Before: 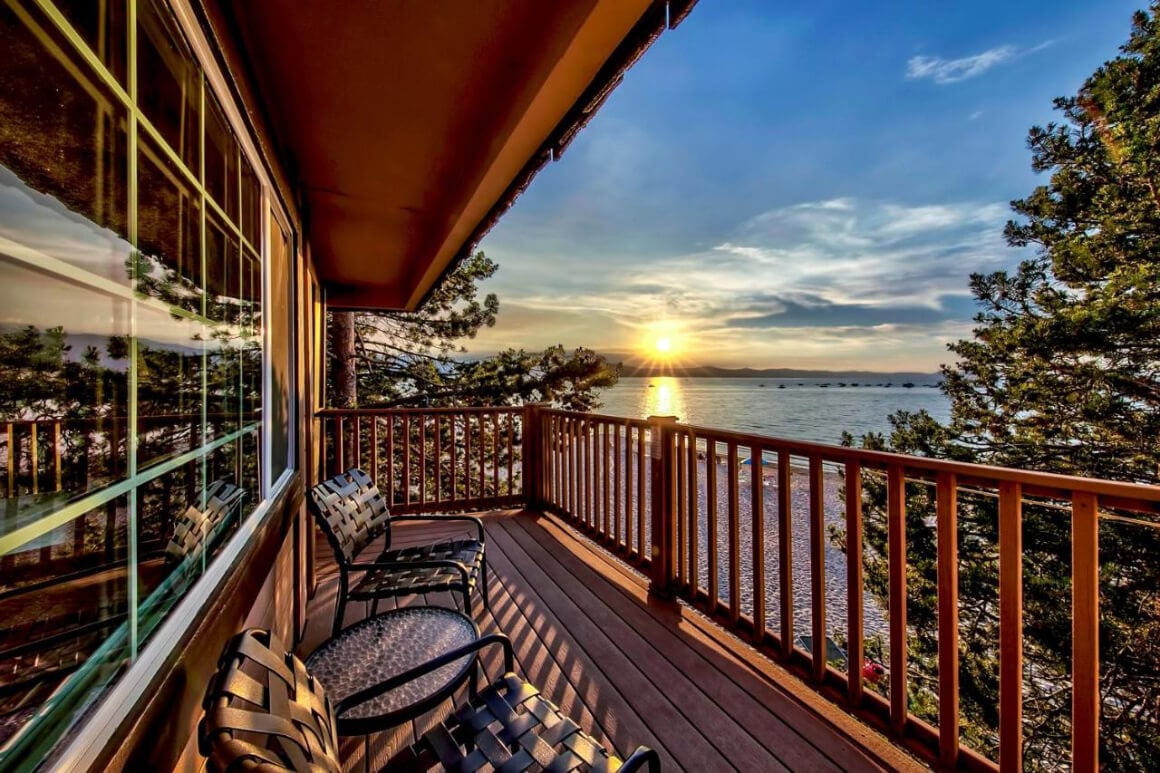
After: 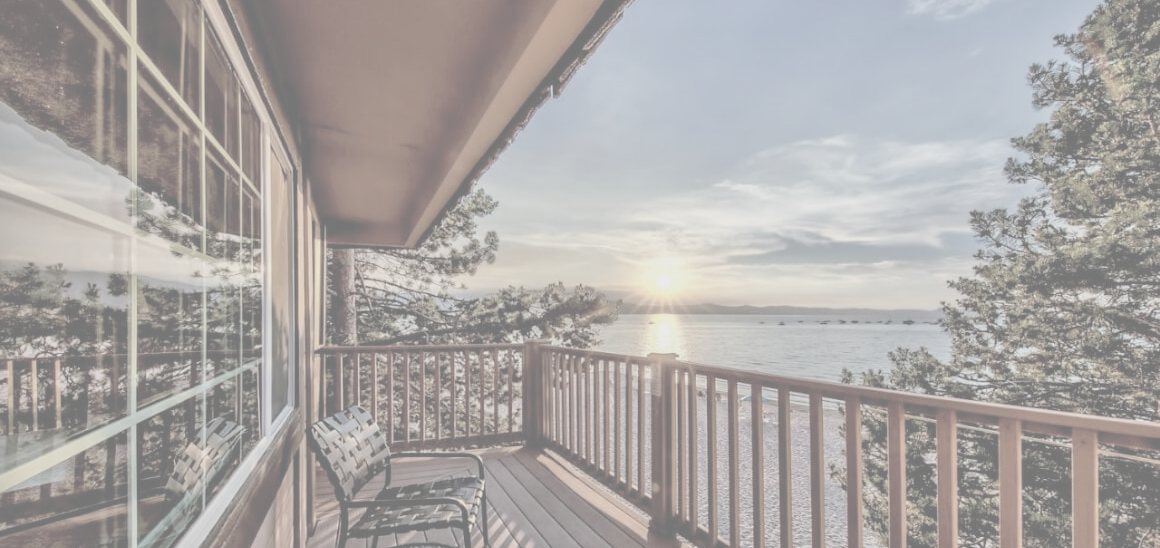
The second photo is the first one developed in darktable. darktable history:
contrast brightness saturation: contrast -0.339, brightness 0.759, saturation -0.797
crop and rotate: top 8.209%, bottom 20.875%
